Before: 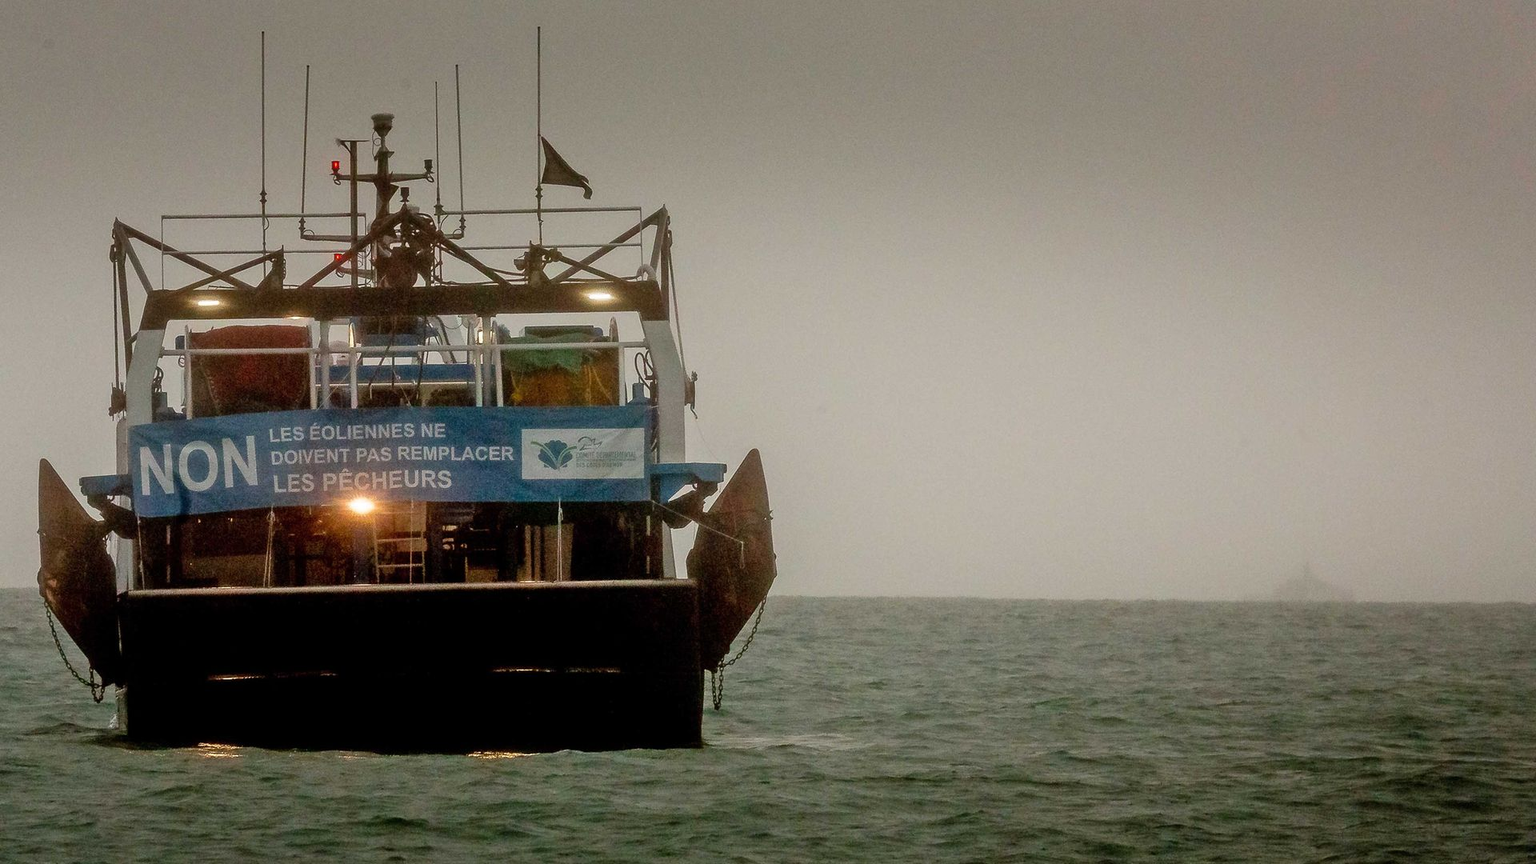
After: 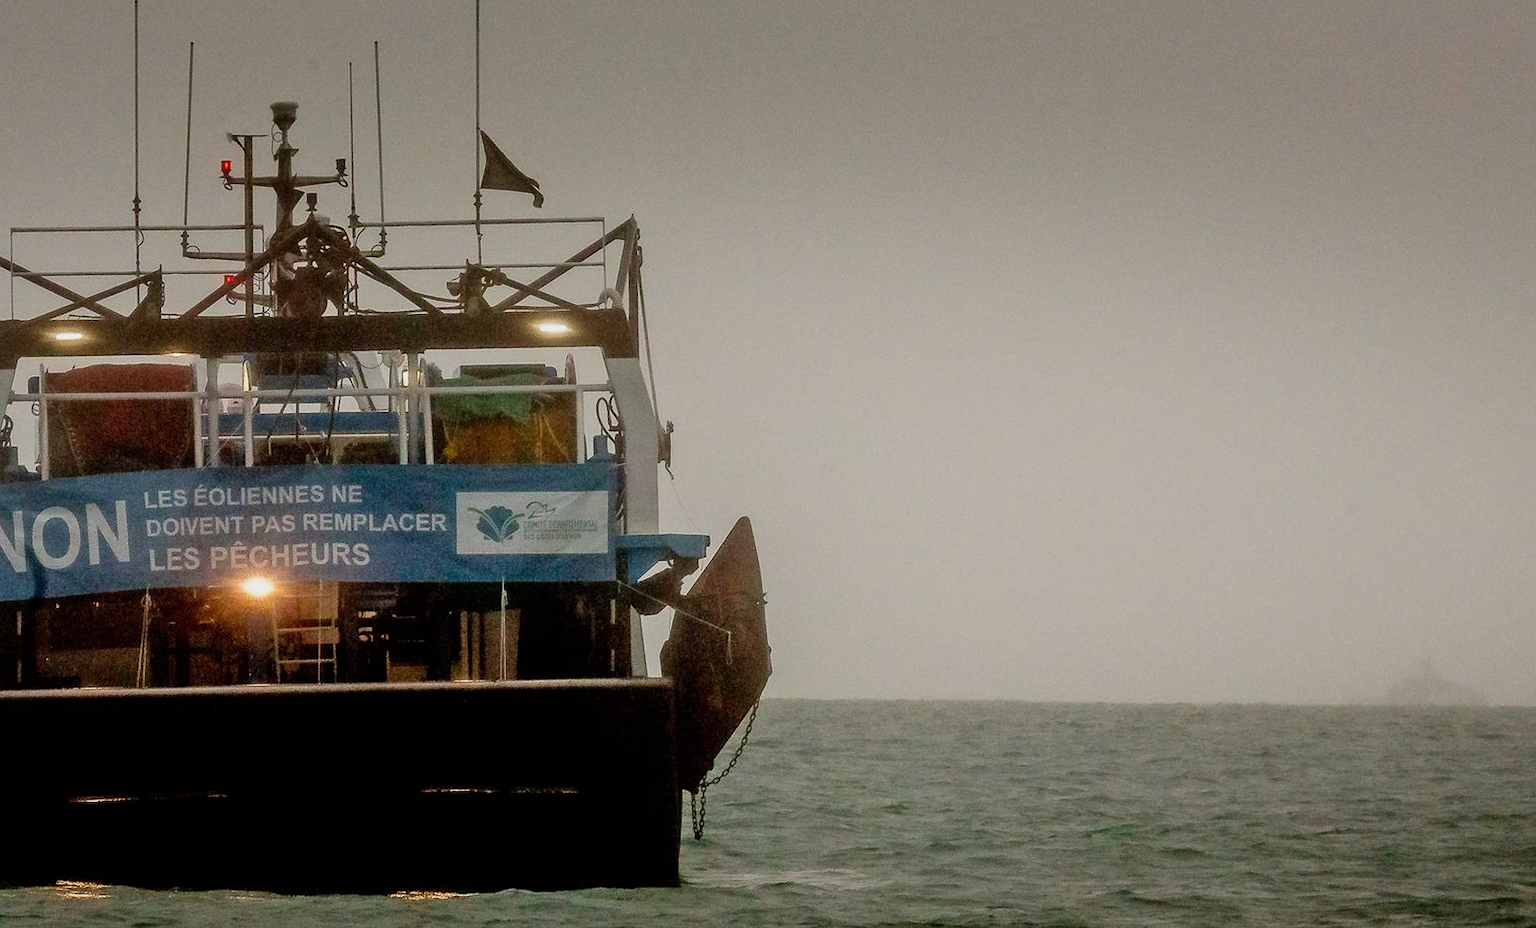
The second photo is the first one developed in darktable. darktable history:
crop: left 9.966%, top 3.615%, right 9.159%, bottom 9.445%
filmic rgb: black relative exposure -11.33 EV, white relative exposure 3.21 EV, hardness 6.69
